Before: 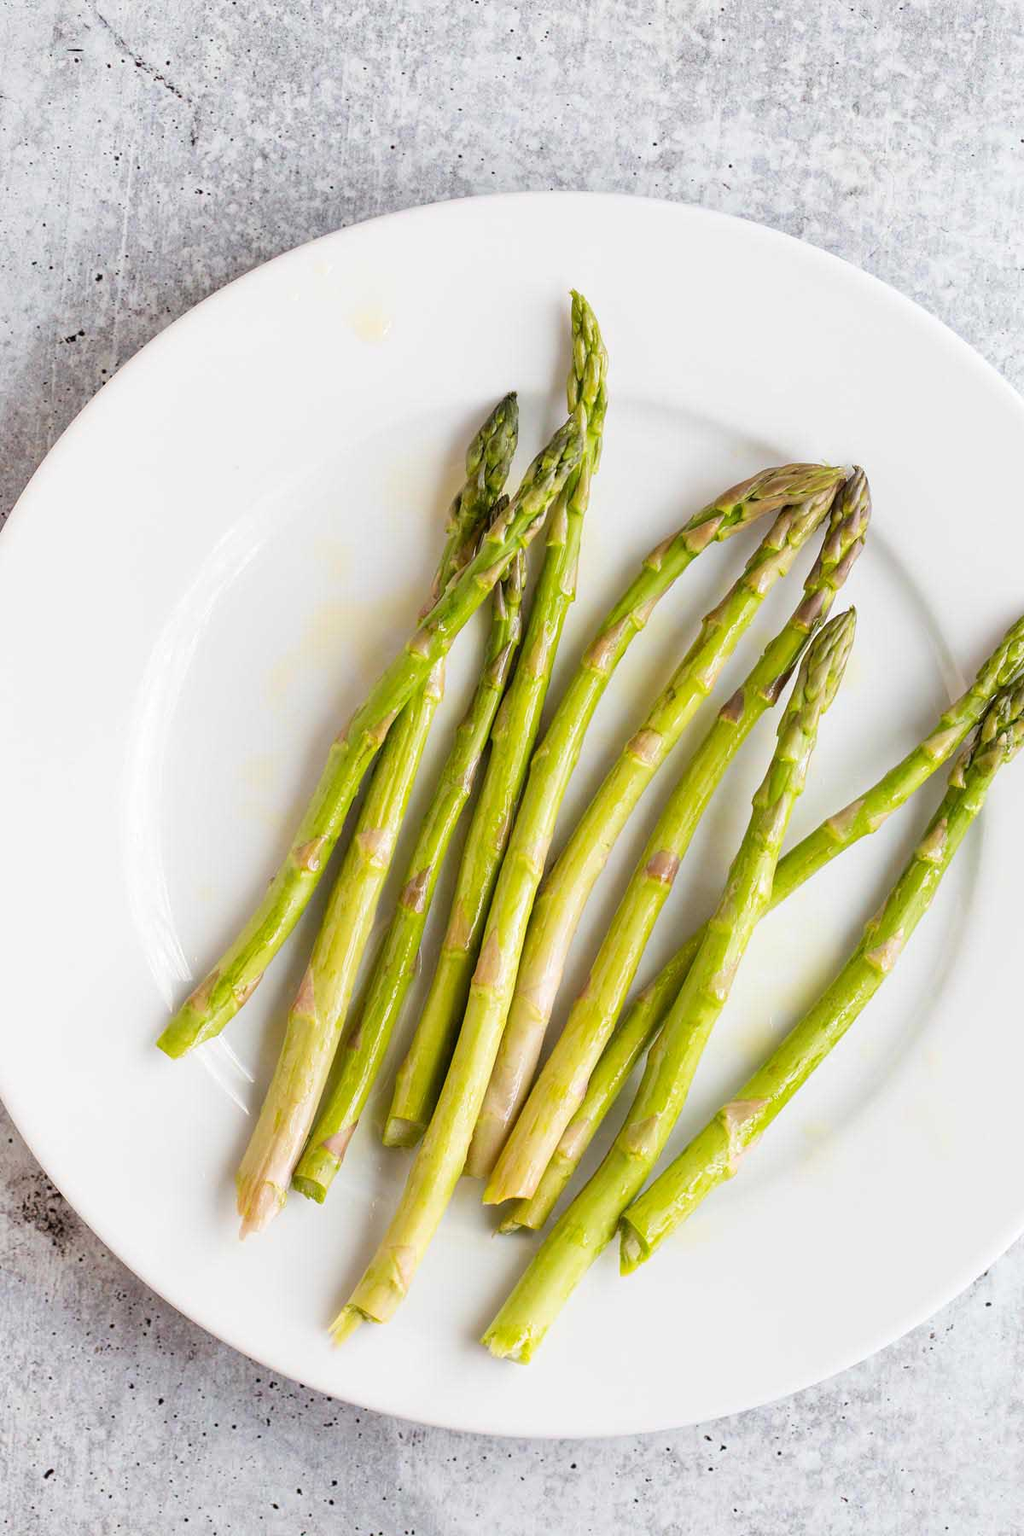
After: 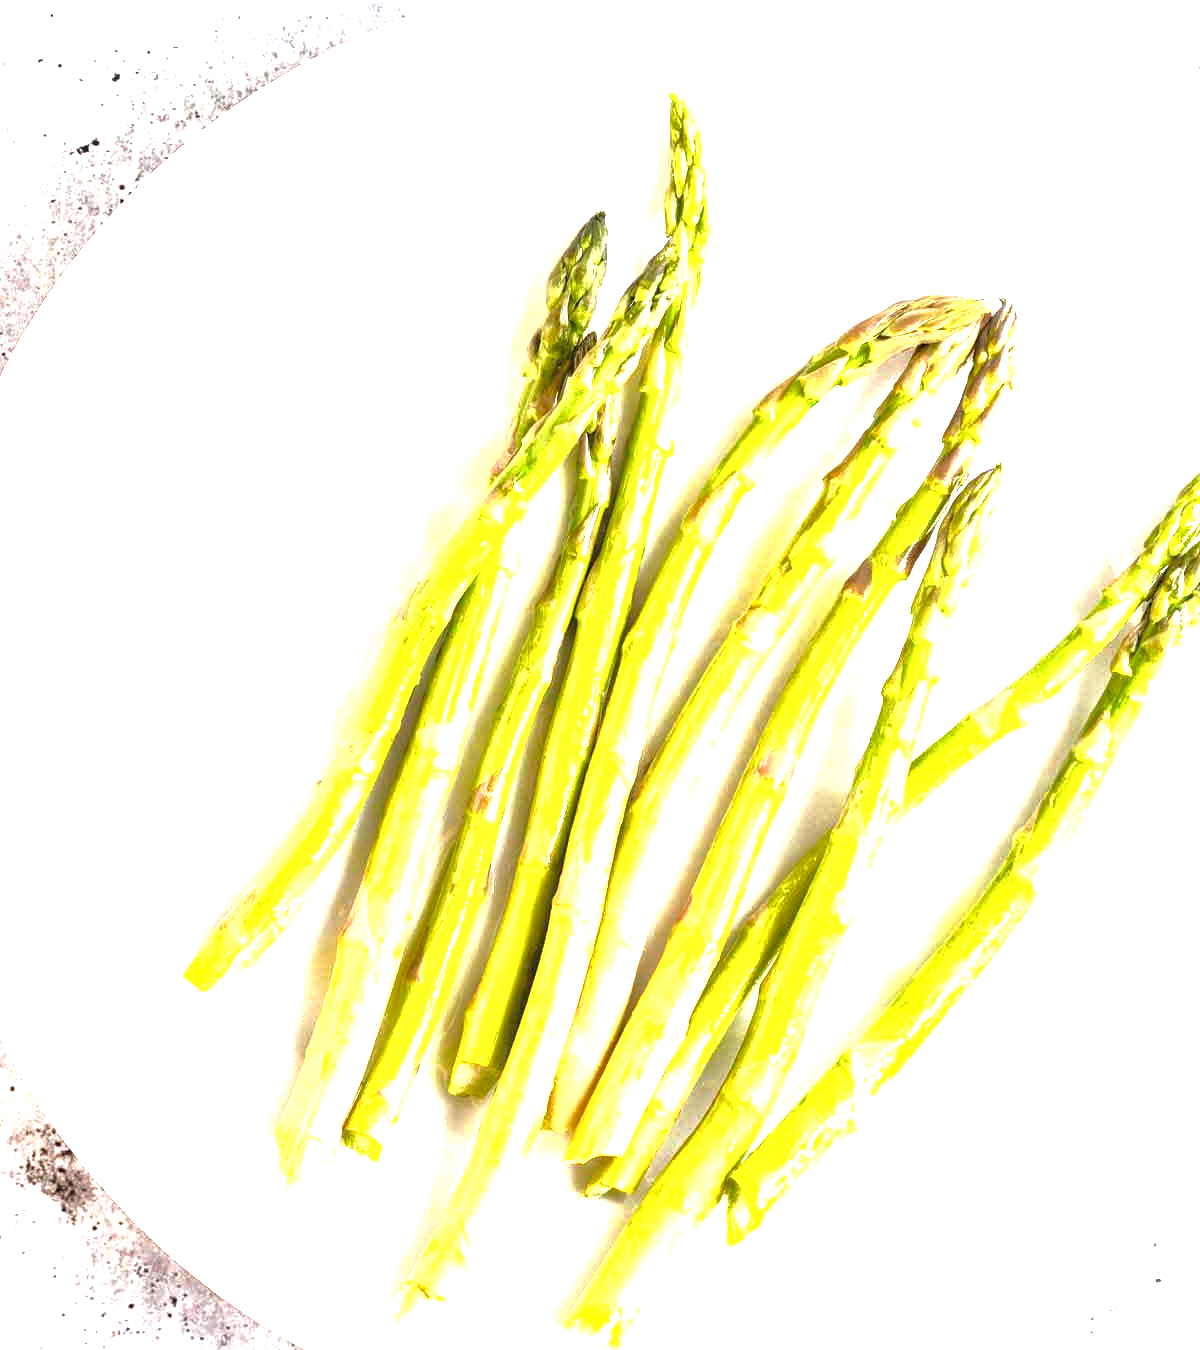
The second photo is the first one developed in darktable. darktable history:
local contrast: mode bilateral grid, contrast 20, coarseness 50, detail 171%, midtone range 0.2
crop: top 13.819%, bottom 11.169%
exposure: black level correction 0, exposure 1.975 EV, compensate exposure bias true, compensate highlight preservation false
